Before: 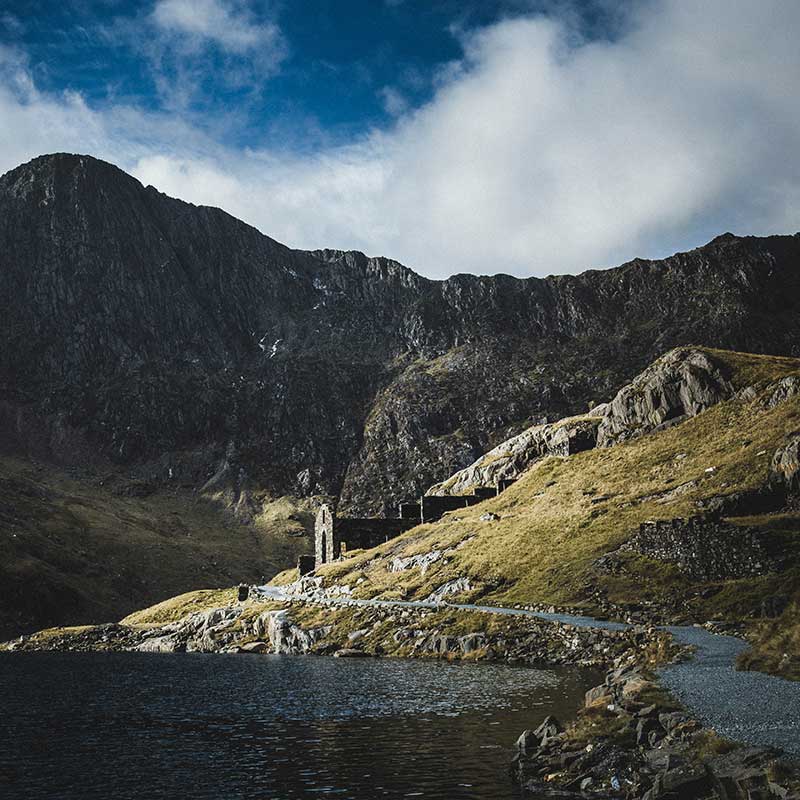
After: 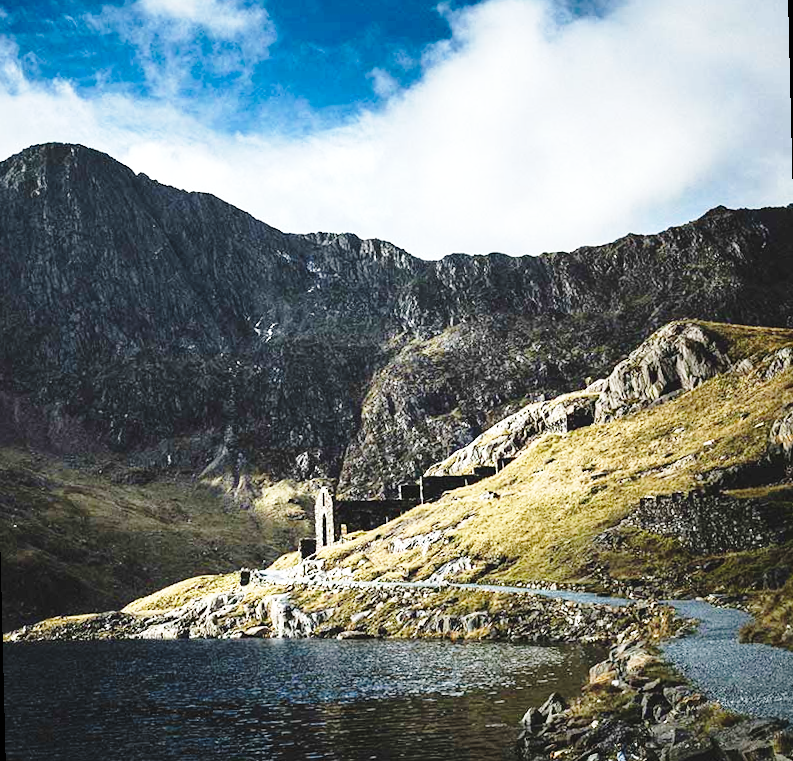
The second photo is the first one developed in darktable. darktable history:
base curve: curves: ch0 [(0, 0) (0.028, 0.03) (0.121, 0.232) (0.46, 0.748) (0.859, 0.968) (1, 1)], preserve colors none
rotate and perspective: rotation -1.42°, crop left 0.016, crop right 0.984, crop top 0.035, crop bottom 0.965
exposure: black level correction 0, exposure 0.5 EV, compensate highlight preservation false
